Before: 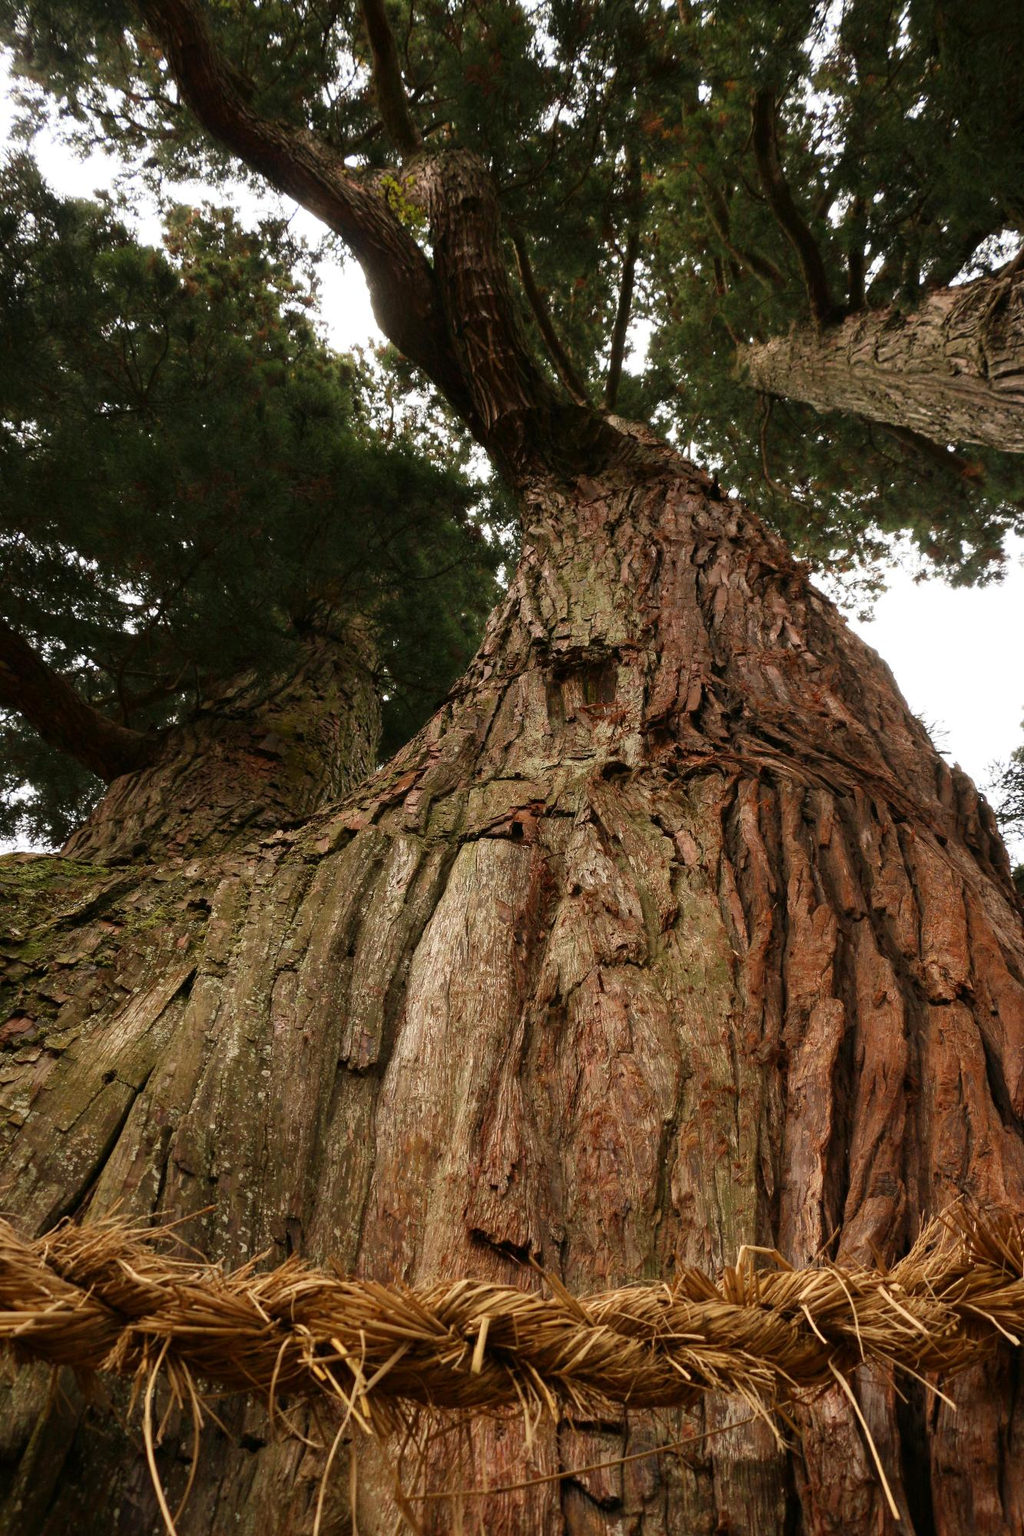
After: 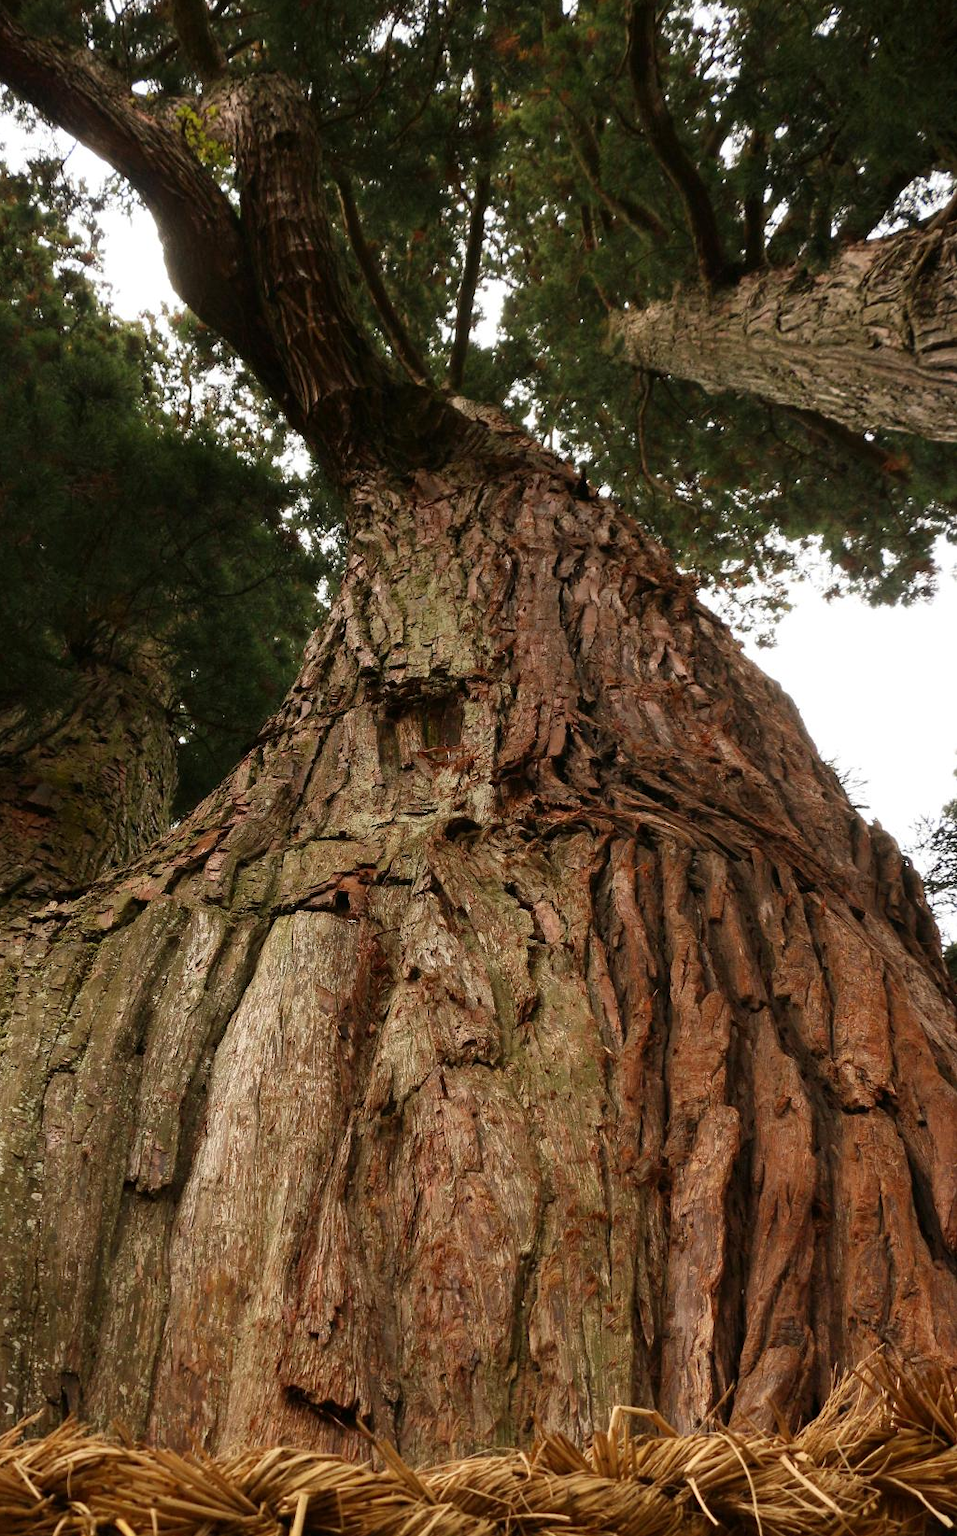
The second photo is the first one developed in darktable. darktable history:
crop: left 23.095%, top 5.827%, bottom 11.854%
exposure: compensate highlight preservation false
